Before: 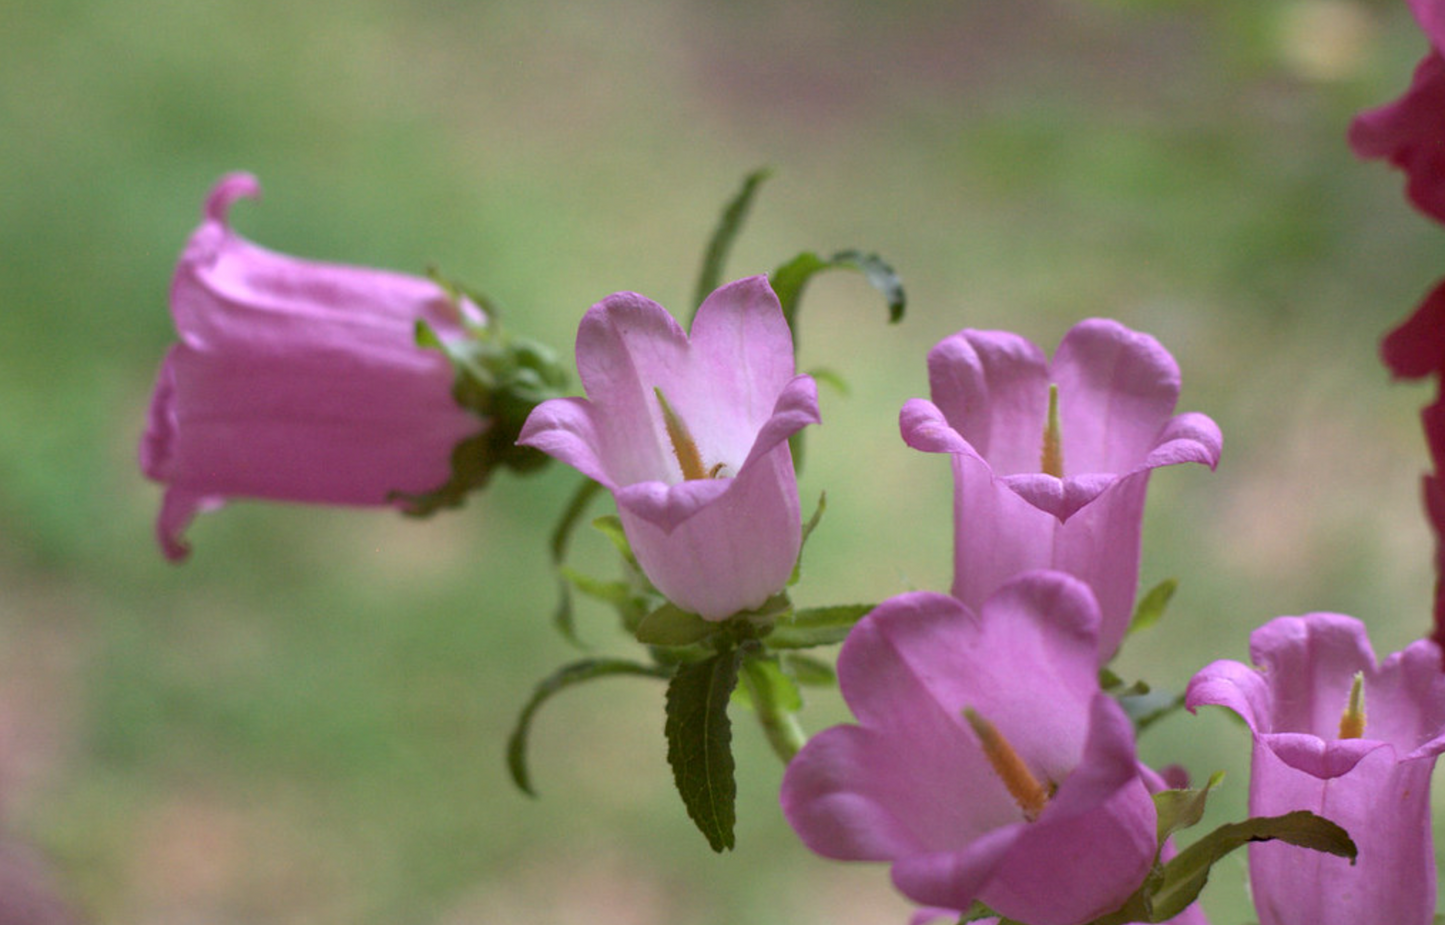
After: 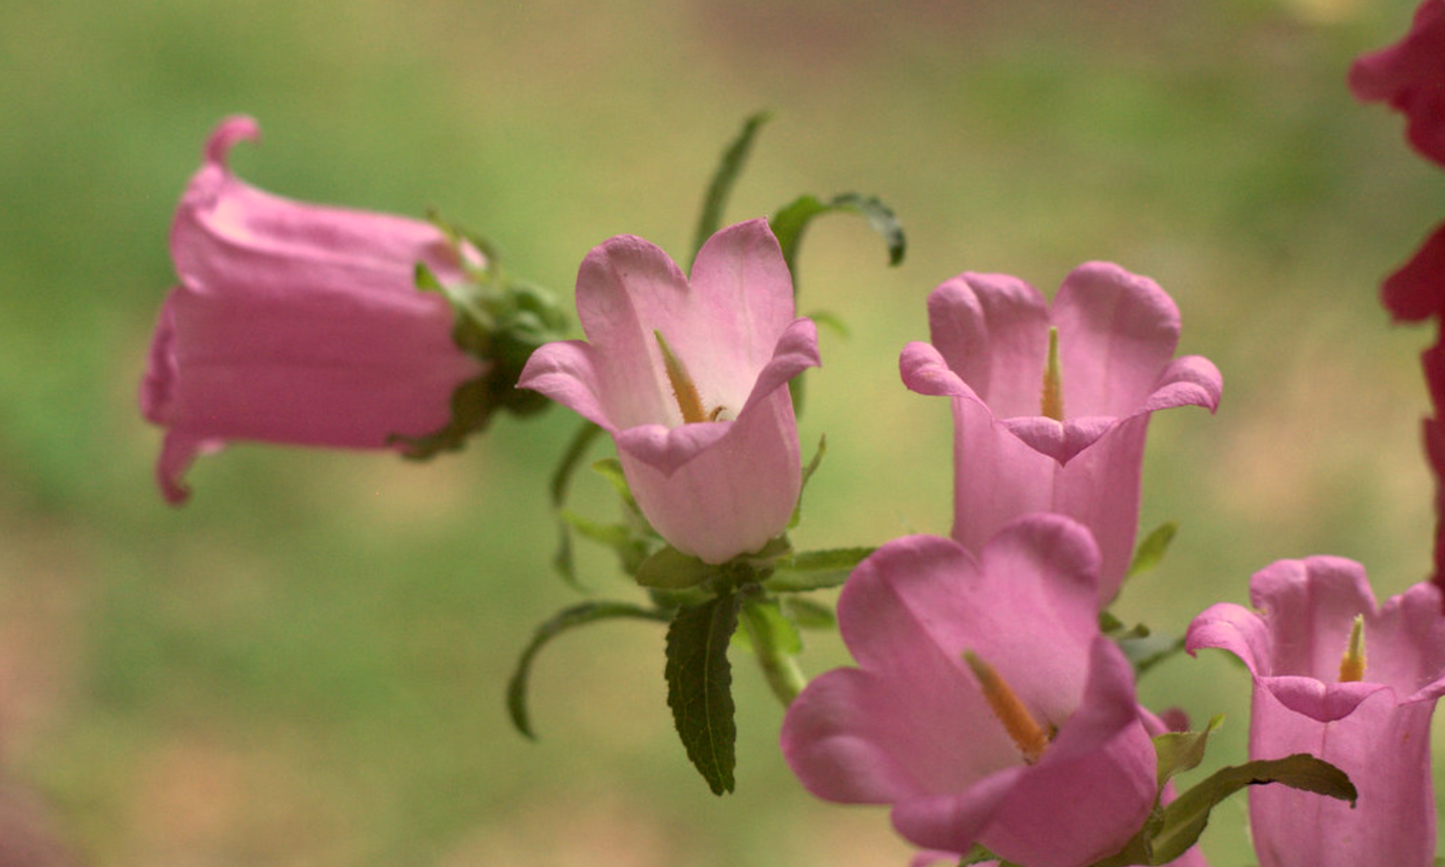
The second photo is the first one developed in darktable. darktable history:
white balance: red 1.08, blue 0.791
crop and rotate: top 6.25%
rgb levels: preserve colors max RGB
